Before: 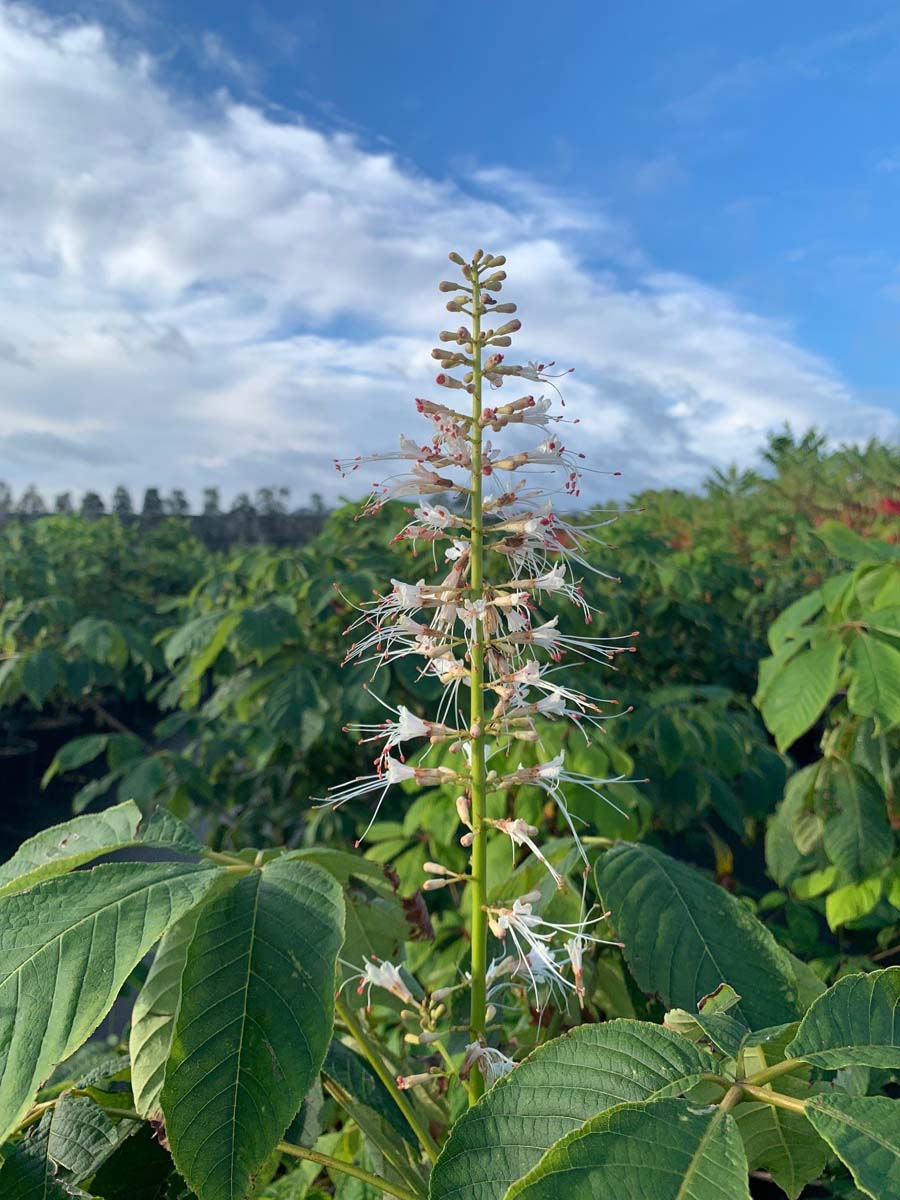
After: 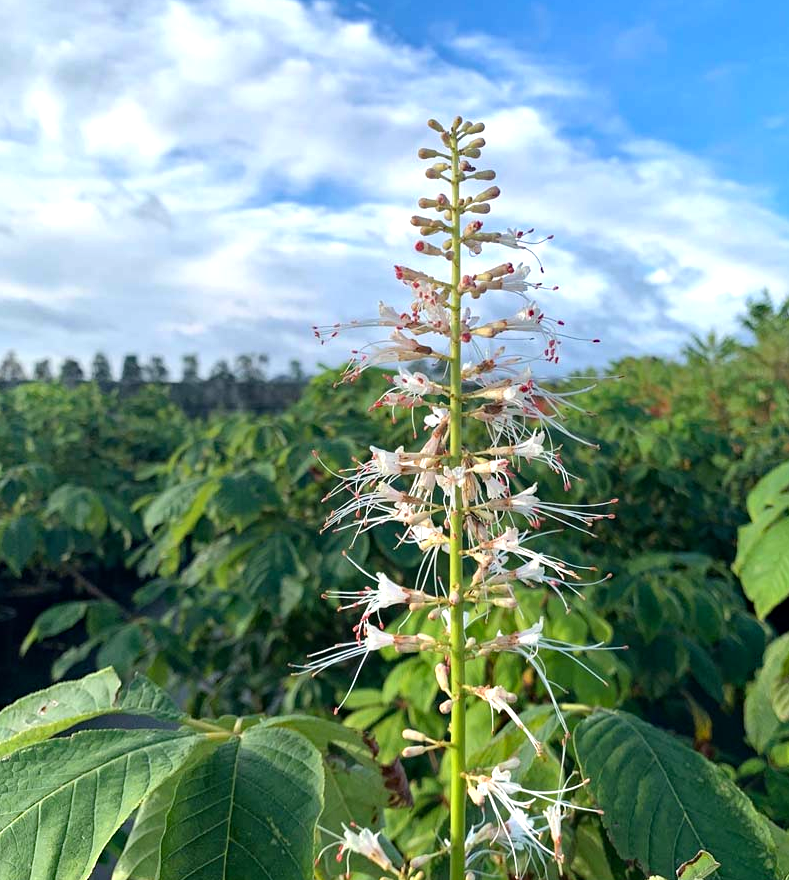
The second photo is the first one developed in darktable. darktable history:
exposure: exposure 0.165 EV, compensate exposure bias true, compensate highlight preservation false
tone equalizer: -8 EV -0.413 EV, -7 EV -0.391 EV, -6 EV -0.338 EV, -5 EV -0.202 EV, -3 EV 0.225 EV, -2 EV 0.314 EV, -1 EV 0.404 EV, +0 EV 0.389 EV
crop and rotate: left 2.436%, top 11.137%, right 9.8%, bottom 15.501%
haze removal: compatibility mode true, adaptive false
